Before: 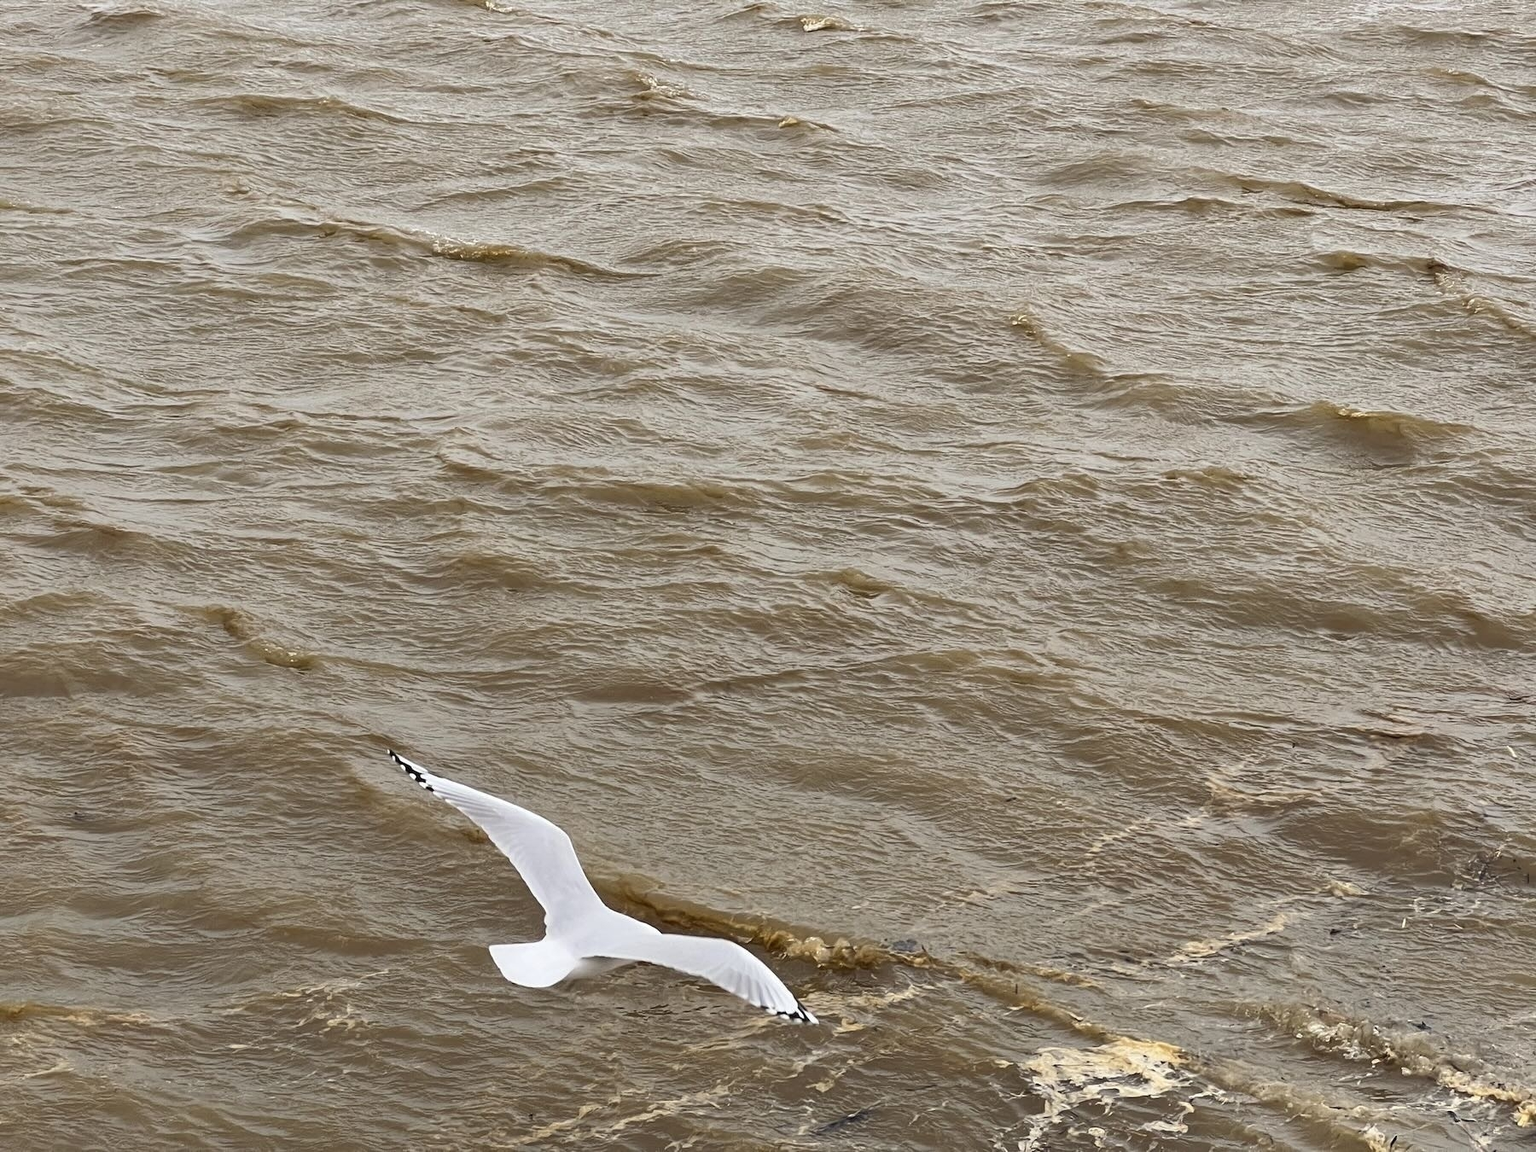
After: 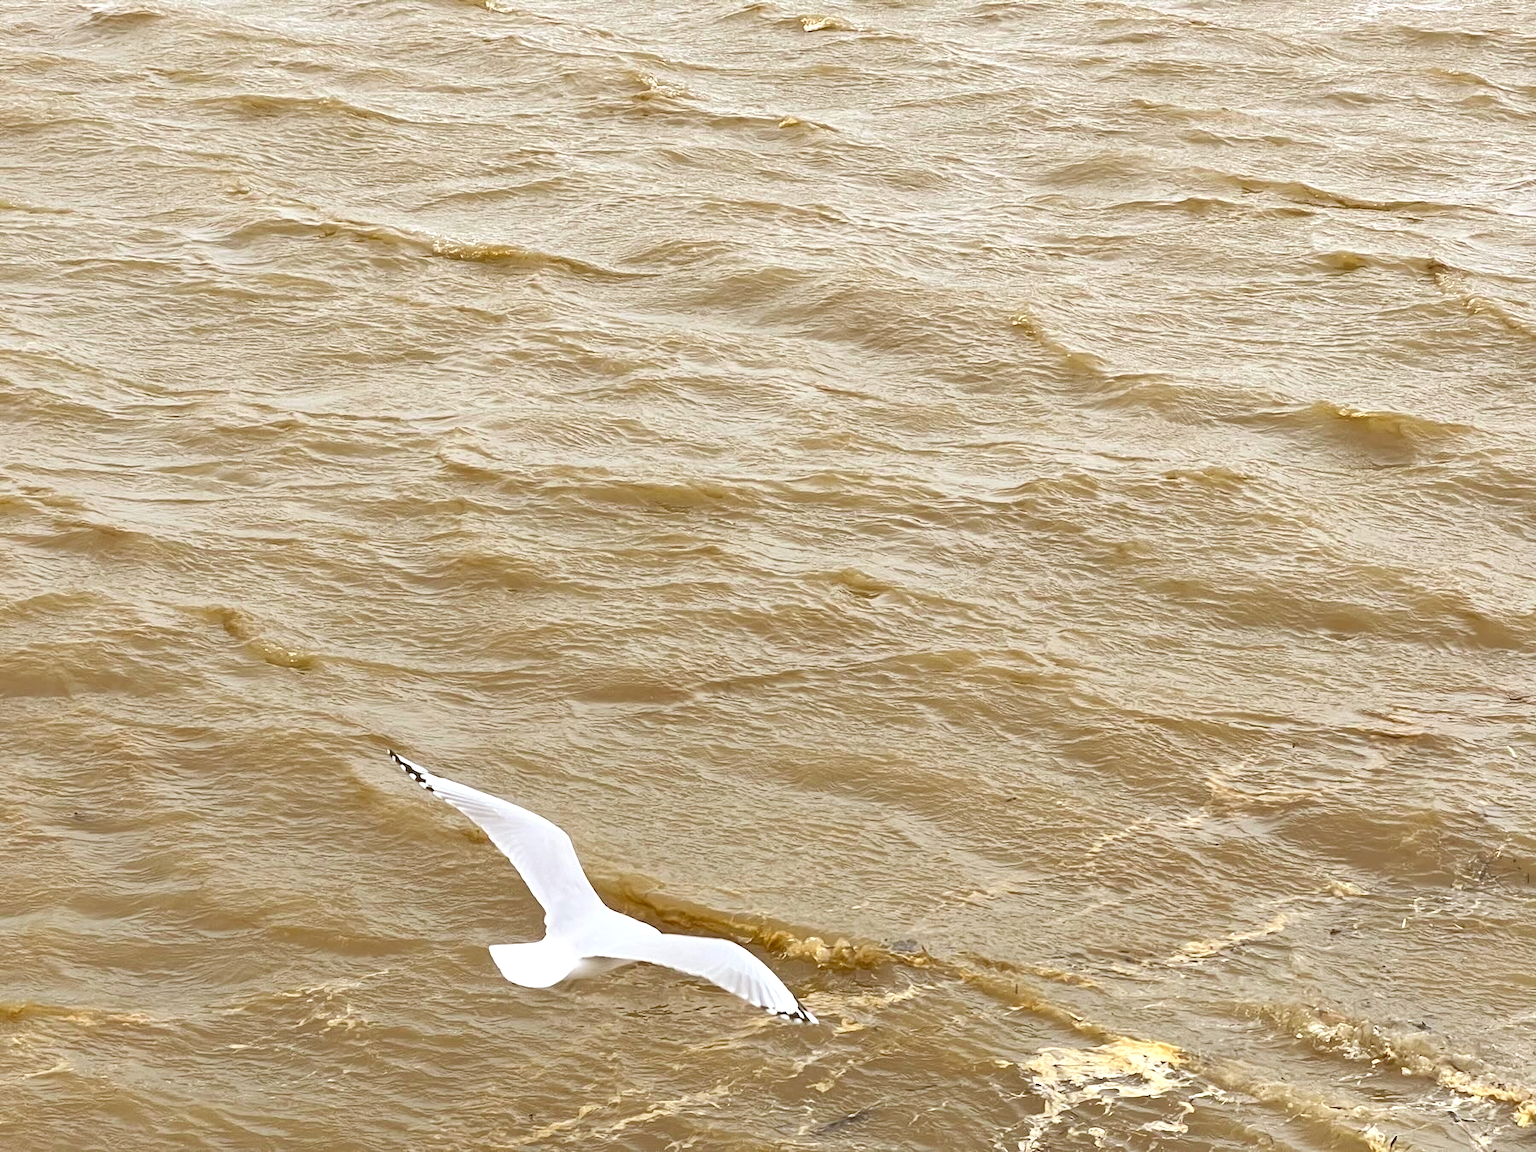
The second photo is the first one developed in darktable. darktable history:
color correction: highlights a* -0.62, highlights b* 0.156, shadows a* 5.22, shadows b* 20.76
exposure: black level correction 0.001, exposure 1.128 EV, compensate exposure bias true, compensate highlight preservation false
contrast brightness saturation: contrast -0.284
